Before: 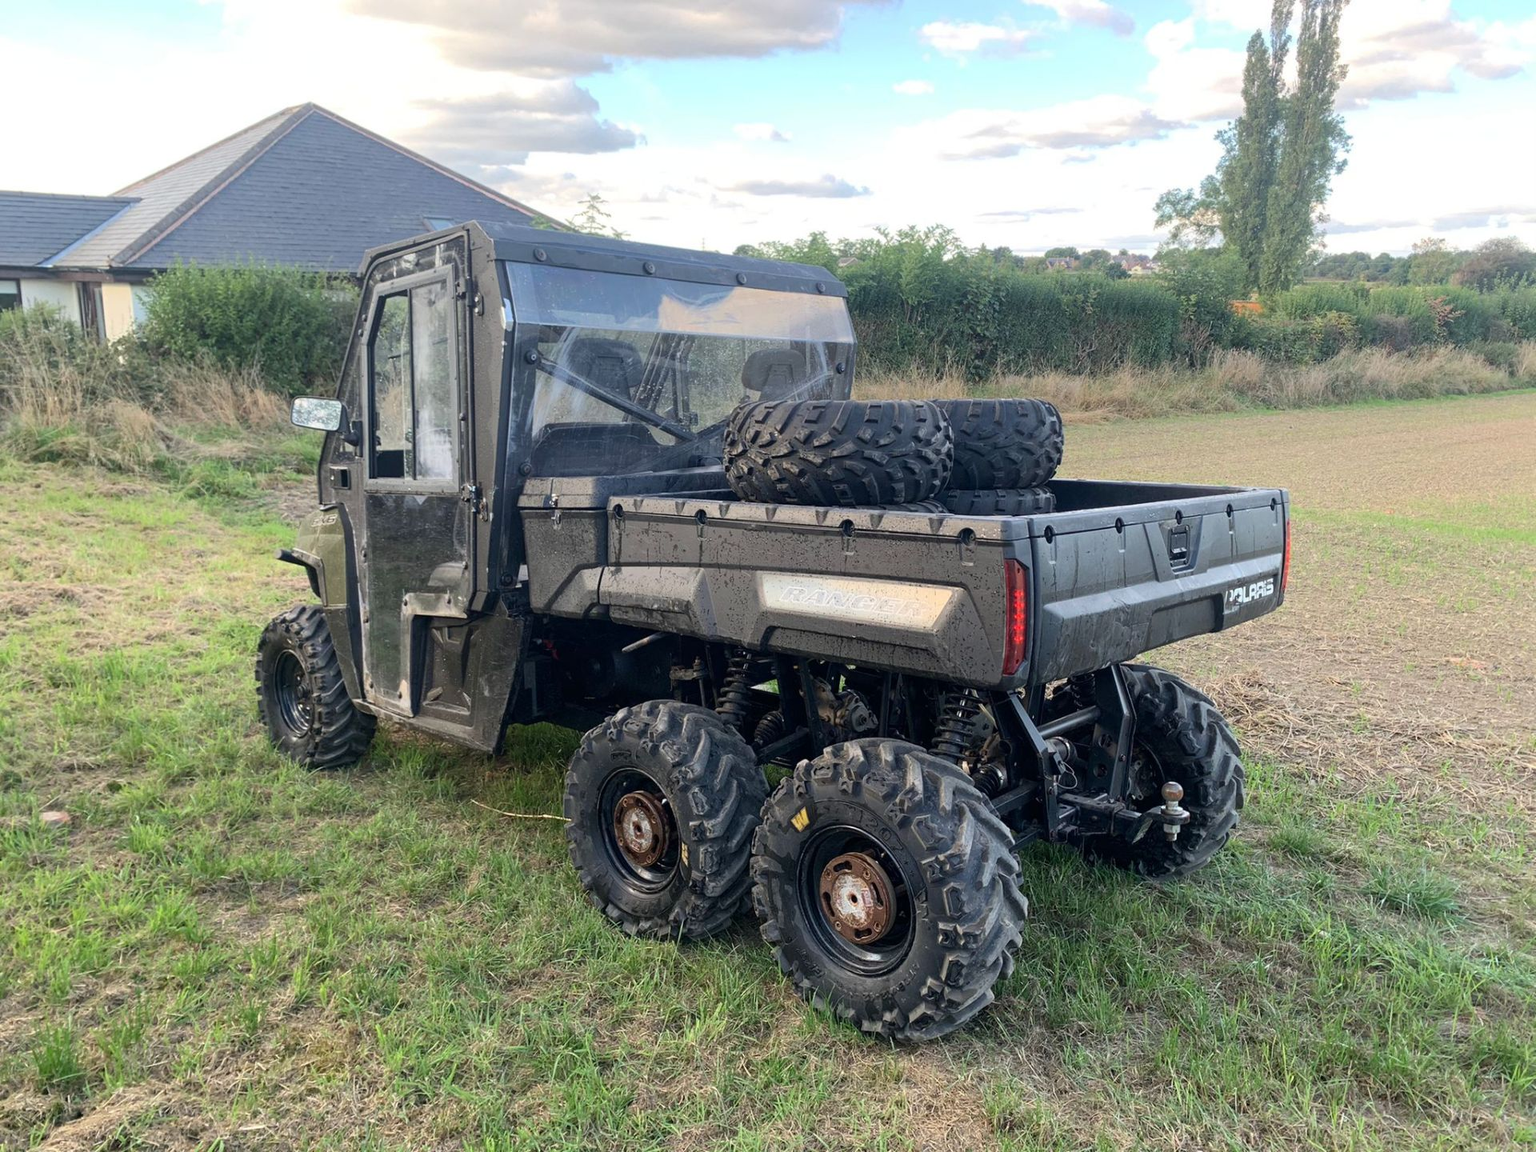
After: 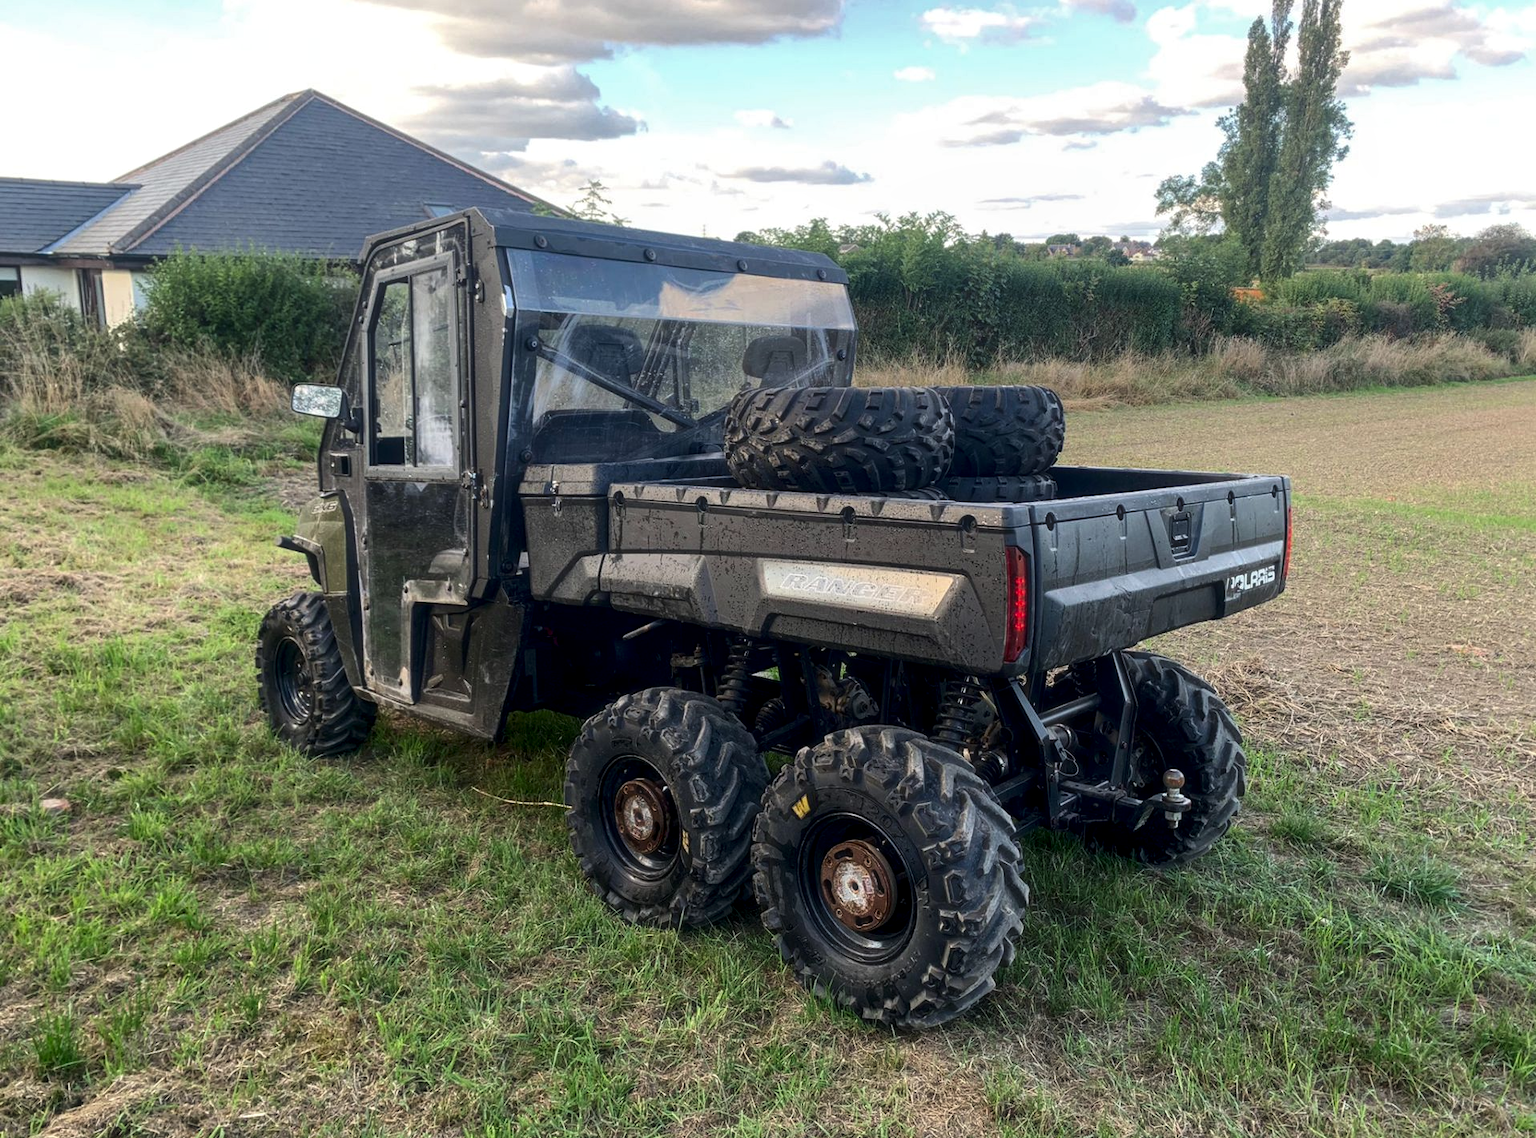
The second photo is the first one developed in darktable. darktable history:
local contrast: on, module defaults
contrast brightness saturation: brightness -0.215, saturation 0.084
haze removal: strength -0.107, compatibility mode true, adaptive false
crop: top 1.183%, right 0.091%
